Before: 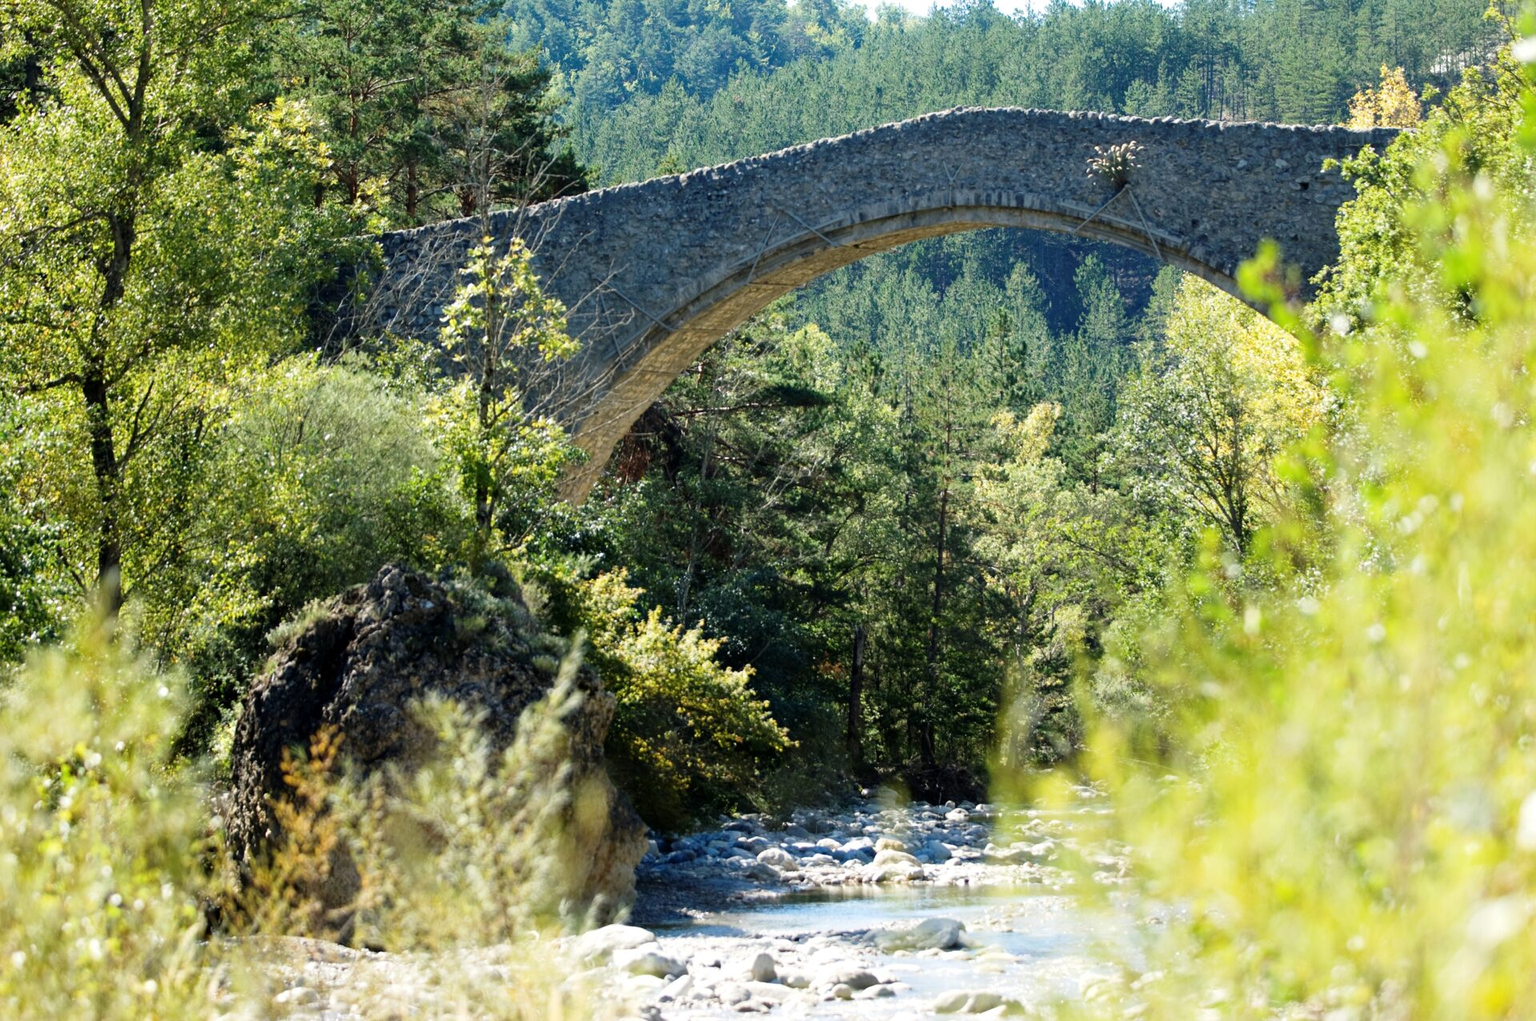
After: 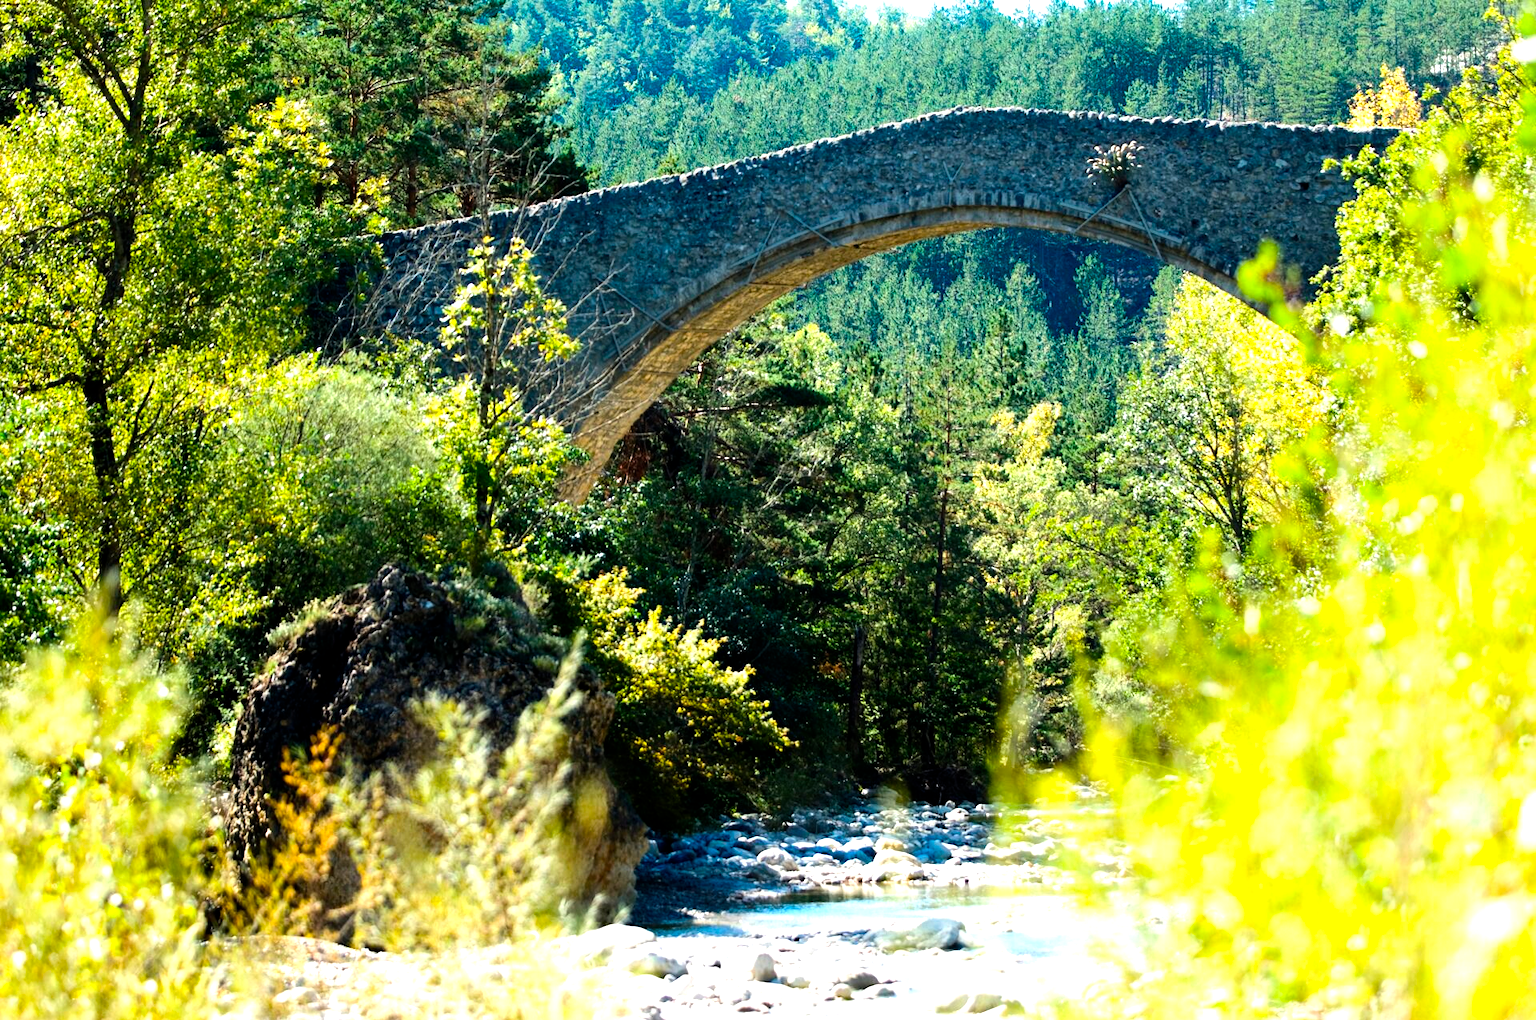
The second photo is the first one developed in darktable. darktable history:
tone equalizer: -8 EV -0.75 EV, -7 EV -0.7 EV, -6 EV -0.6 EV, -5 EV -0.4 EV, -3 EV 0.4 EV, -2 EV 0.6 EV, -1 EV 0.7 EV, +0 EV 0.75 EV, edges refinement/feathering 500, mask exposure compensation -1.57 EV, preserve details no
color balance rgb: perceptual saturation grading › global saturation 20%, global vibrance 20%
